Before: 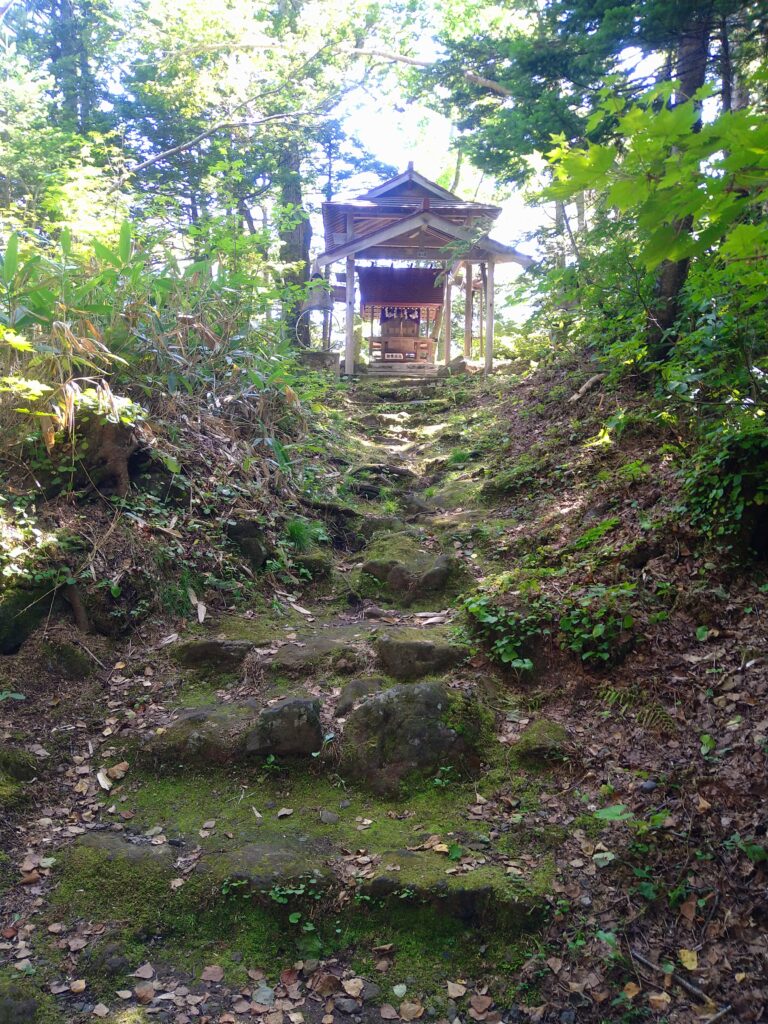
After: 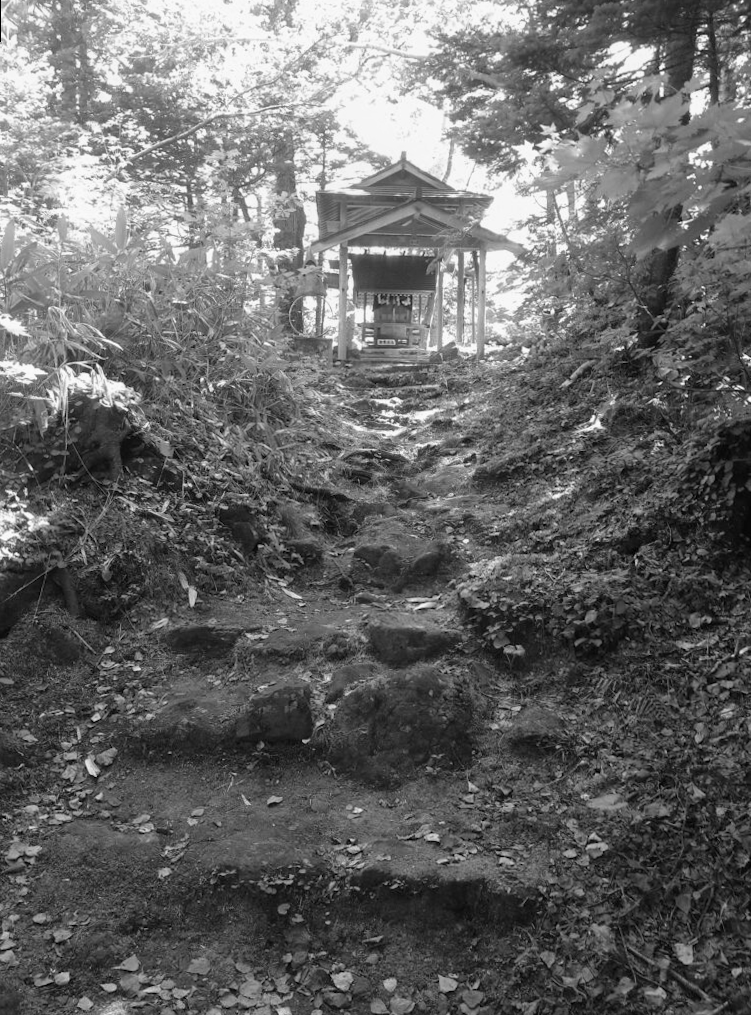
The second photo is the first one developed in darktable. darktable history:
monochrome: a 32, b 64, size 2.3
rotate and perspective: rotation 0.226°, lens shift (vertical) -0.042, crop left 0.023, crop right 0.982, crop top 0.006, crop bottom 0.994
